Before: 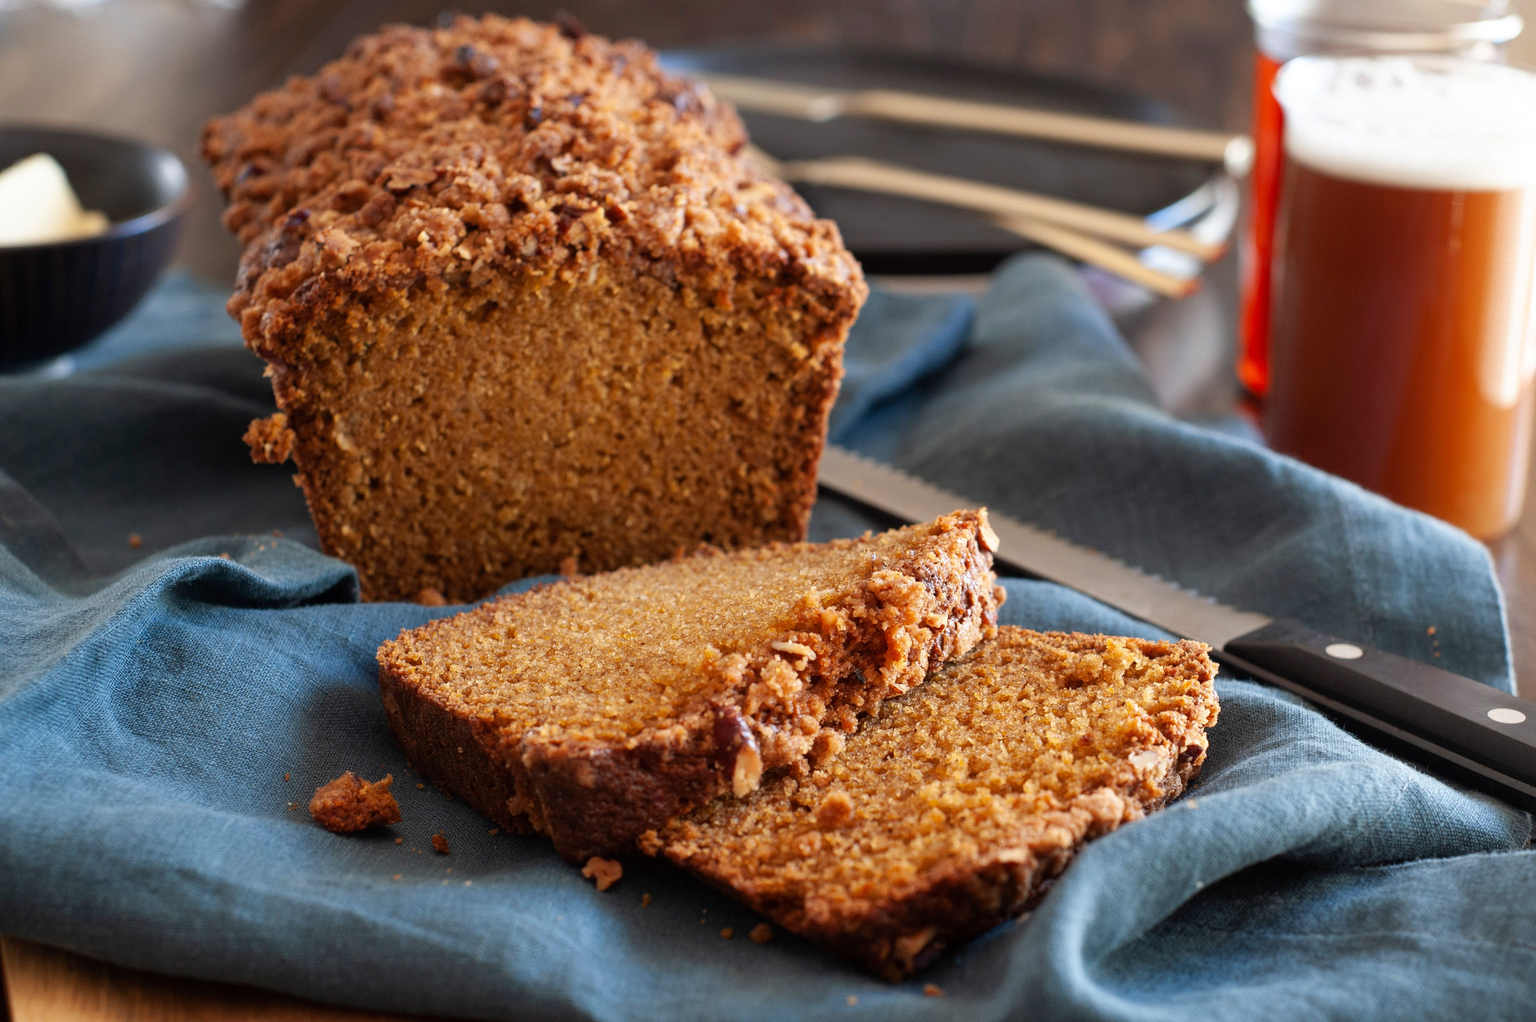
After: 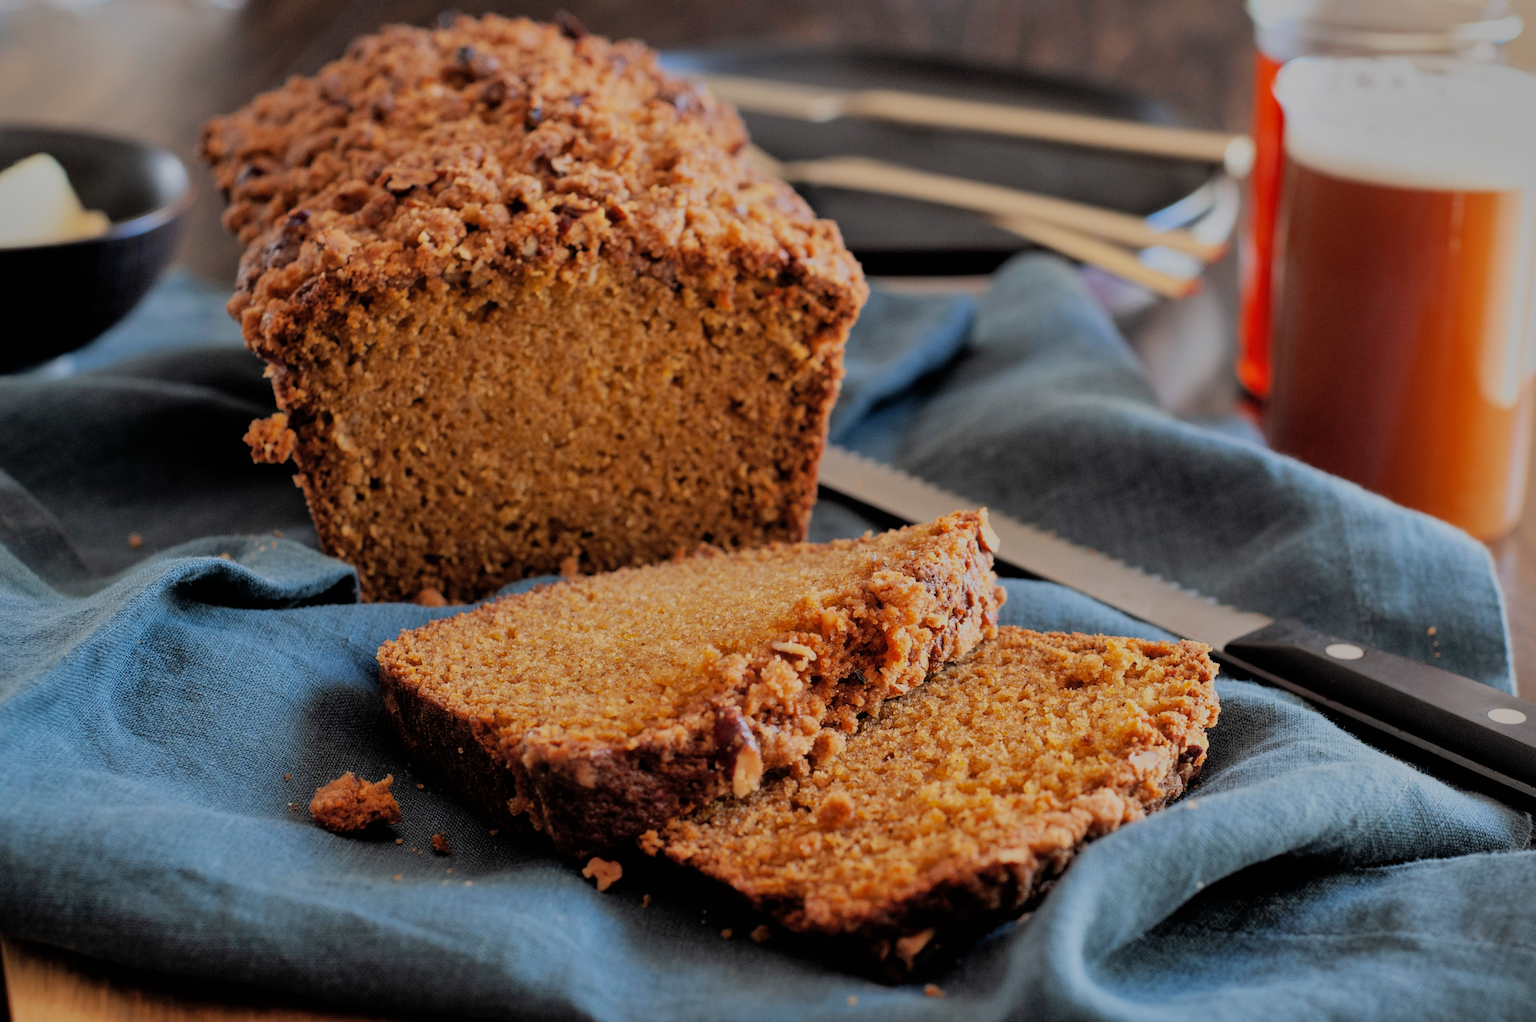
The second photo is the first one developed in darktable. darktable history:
filmic rgb: black relative exposure -6.15 EV, white relative exposure 6.96 EV, hardness 2.23, color science v6 (2022)
shadows and highlights: shadows 40, highlights -60
